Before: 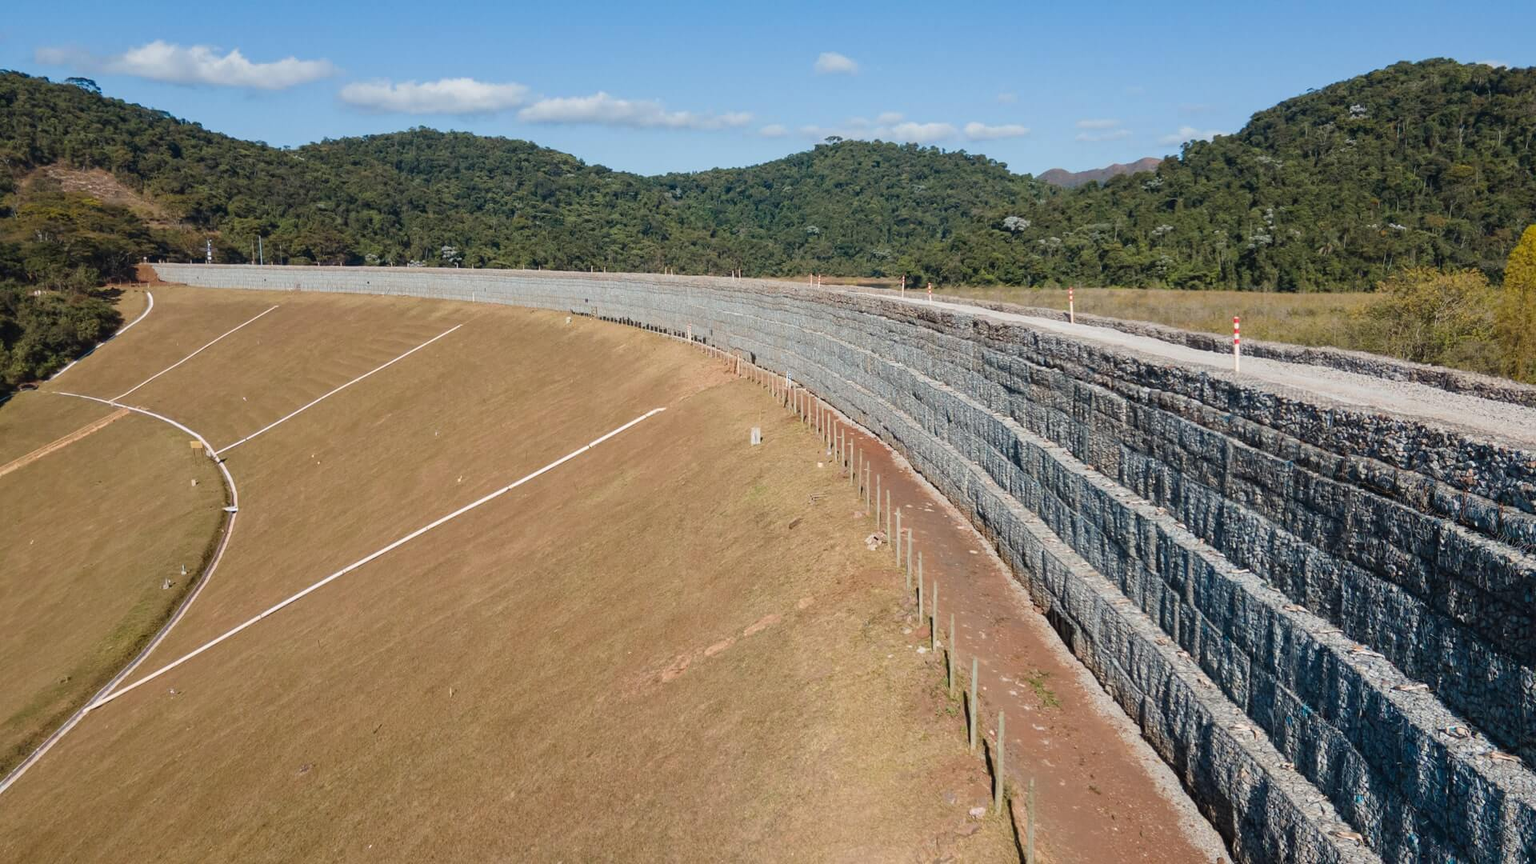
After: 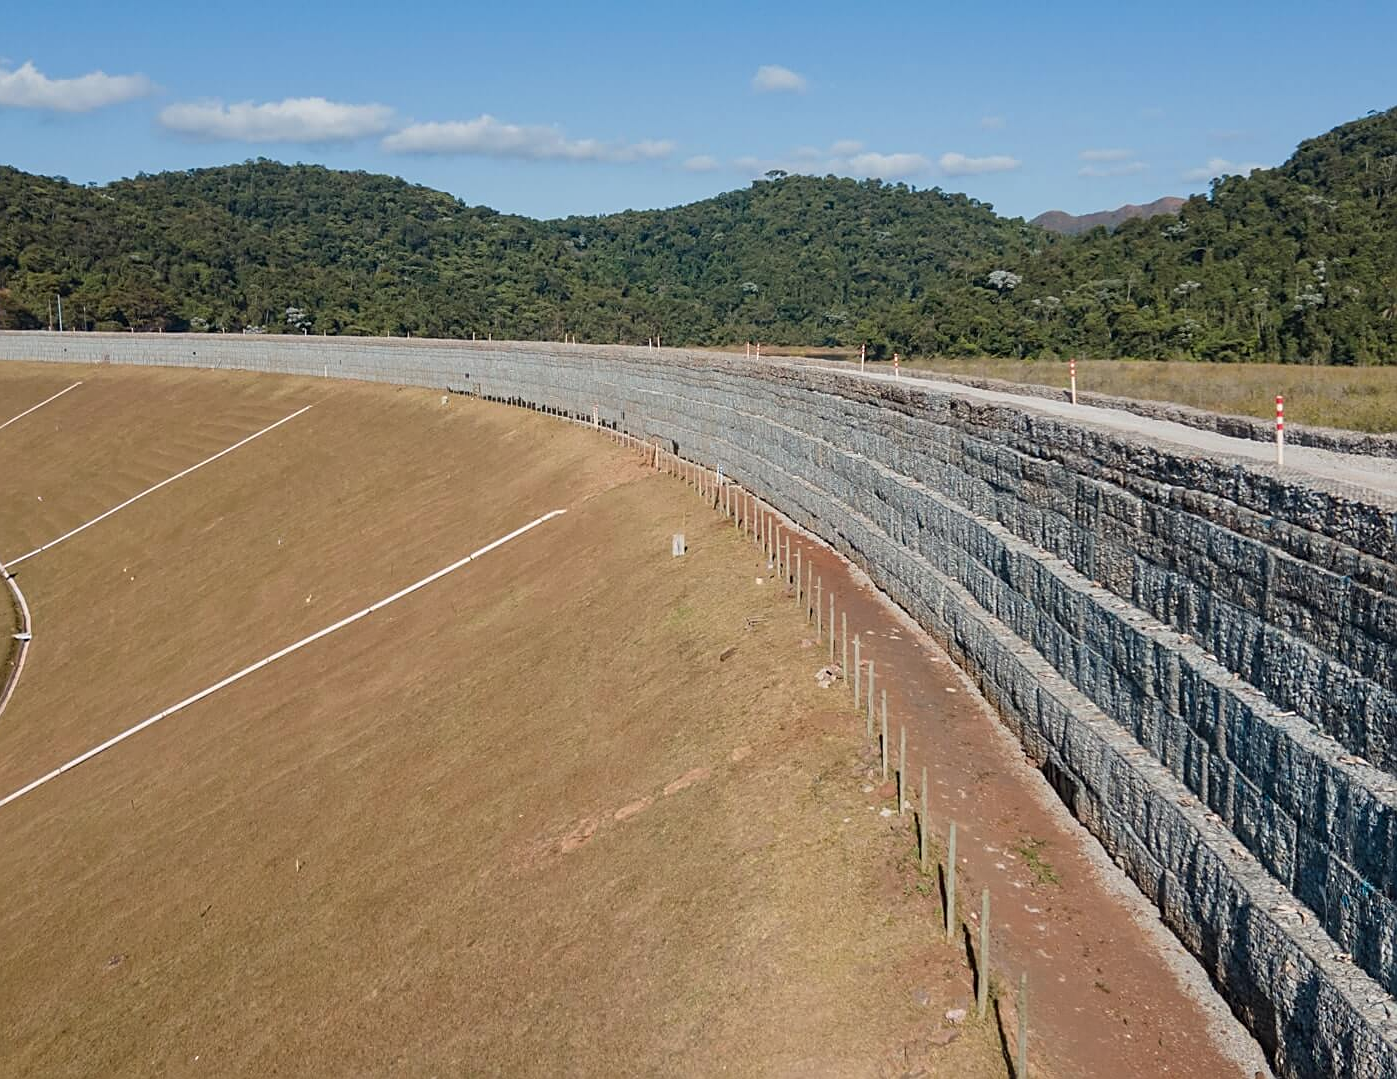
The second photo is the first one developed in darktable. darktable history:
crop: left 13.903%, right 13.318%
sharpen: amount 0.491
exposure: exposure -0.143 EV, compensate highlight preservation false
